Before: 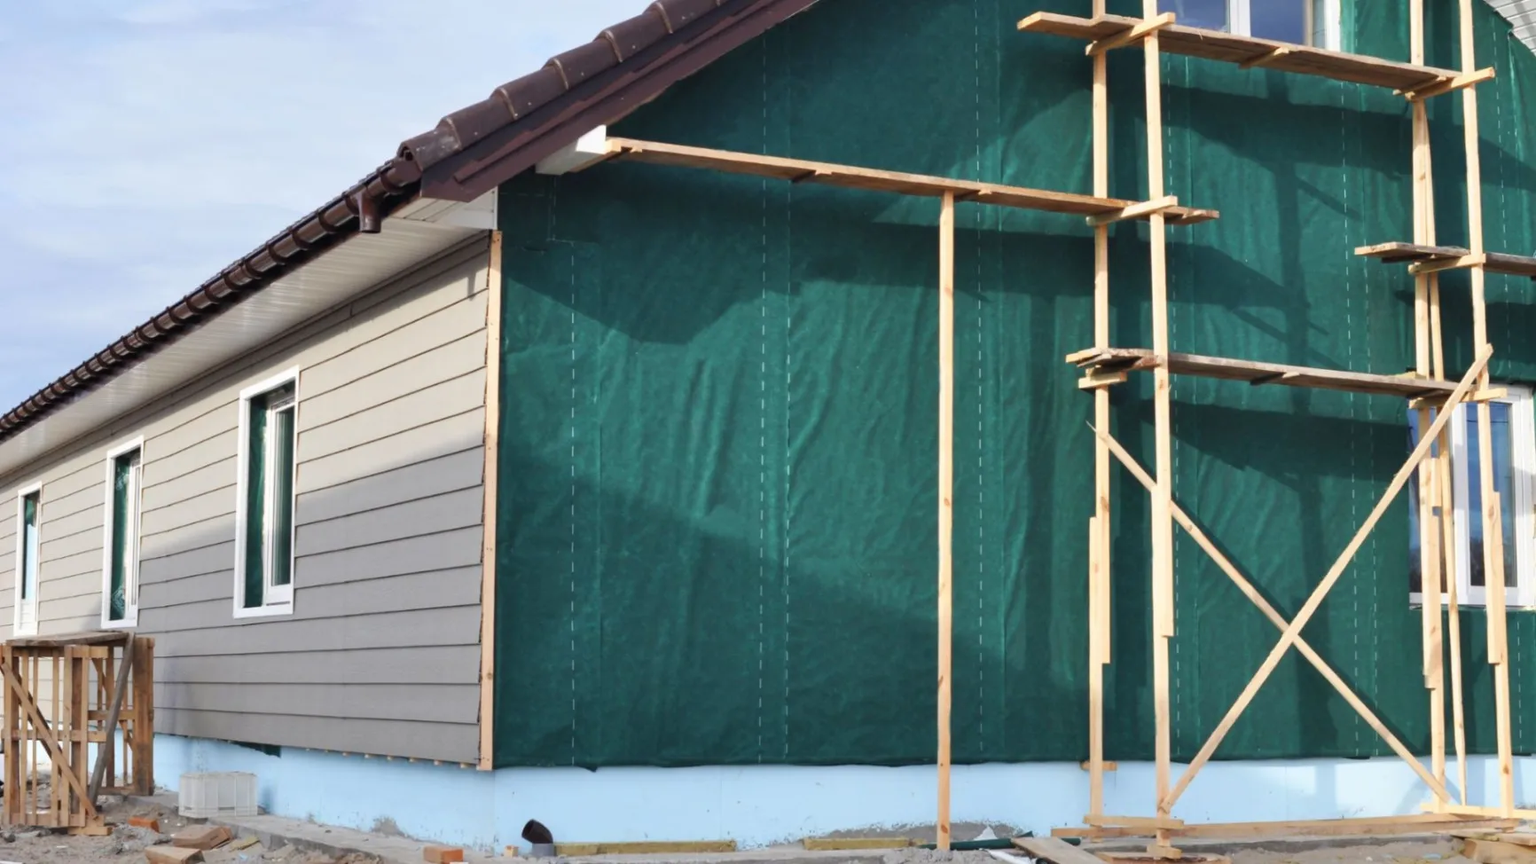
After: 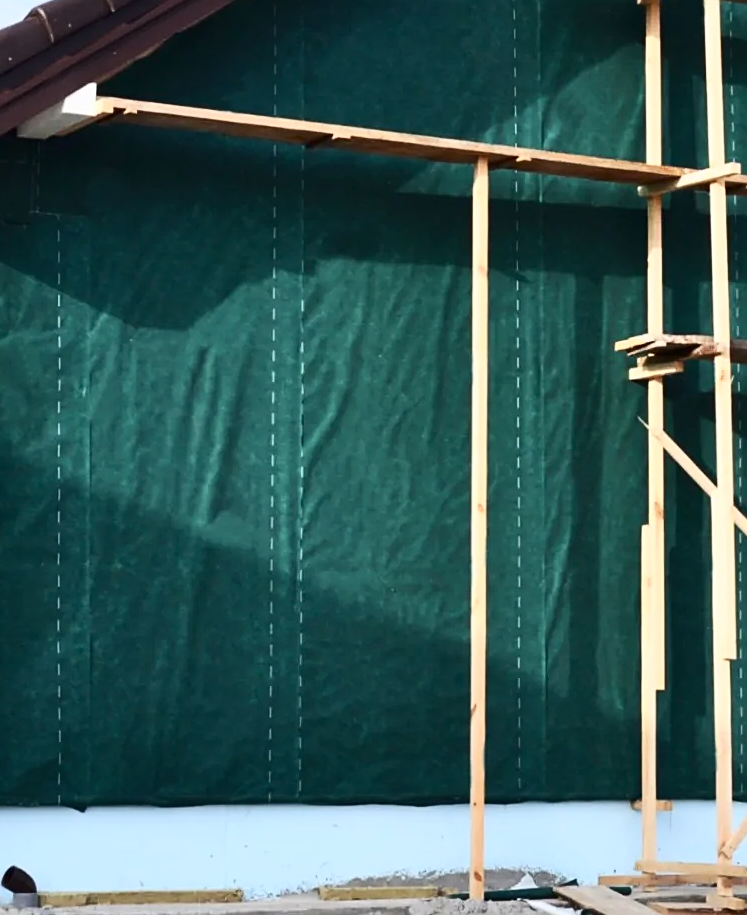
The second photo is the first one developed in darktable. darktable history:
sharpen: on, module defaults
crop: left 33.916%, top 5.979%, right 22.914%
contrast brightness saturation: contrast 0.278
